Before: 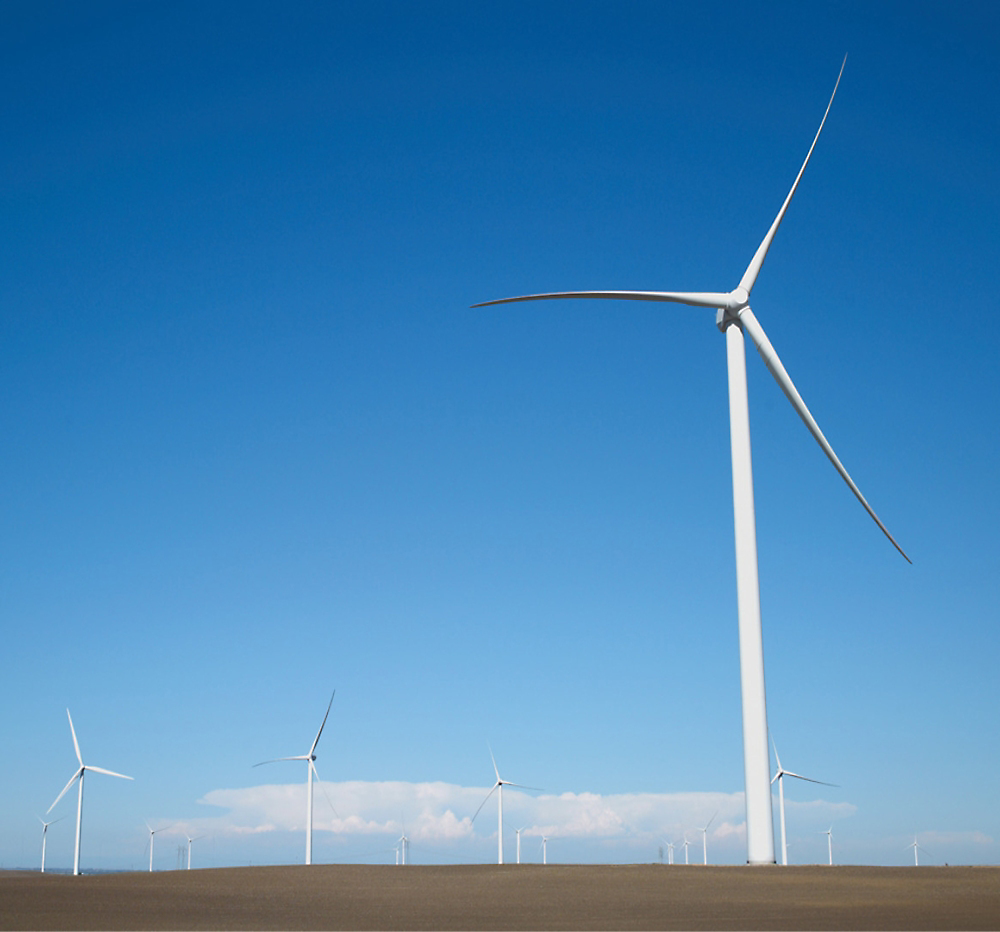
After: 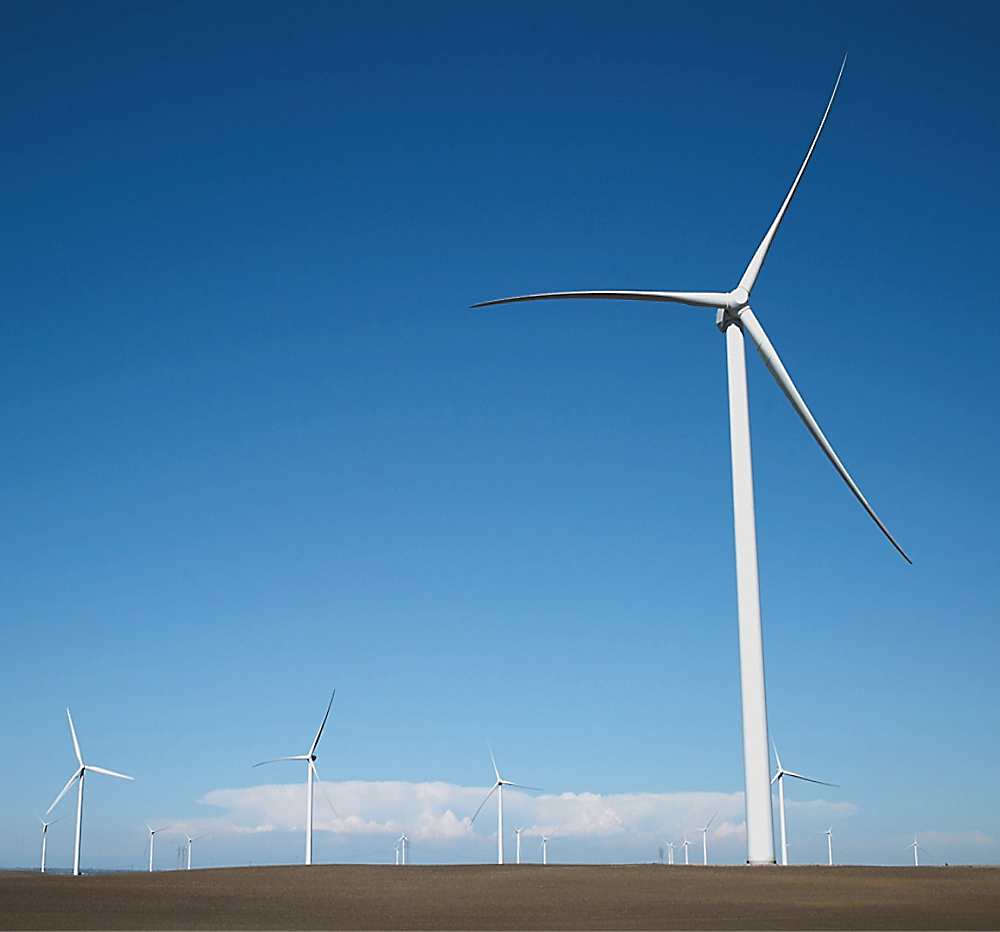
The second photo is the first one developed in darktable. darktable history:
sharpen: radius 1.418, amount 1.256, threshold 0.636
levels: mode automatic, black 0.032%, levels [0, 0.492, 0.984]
